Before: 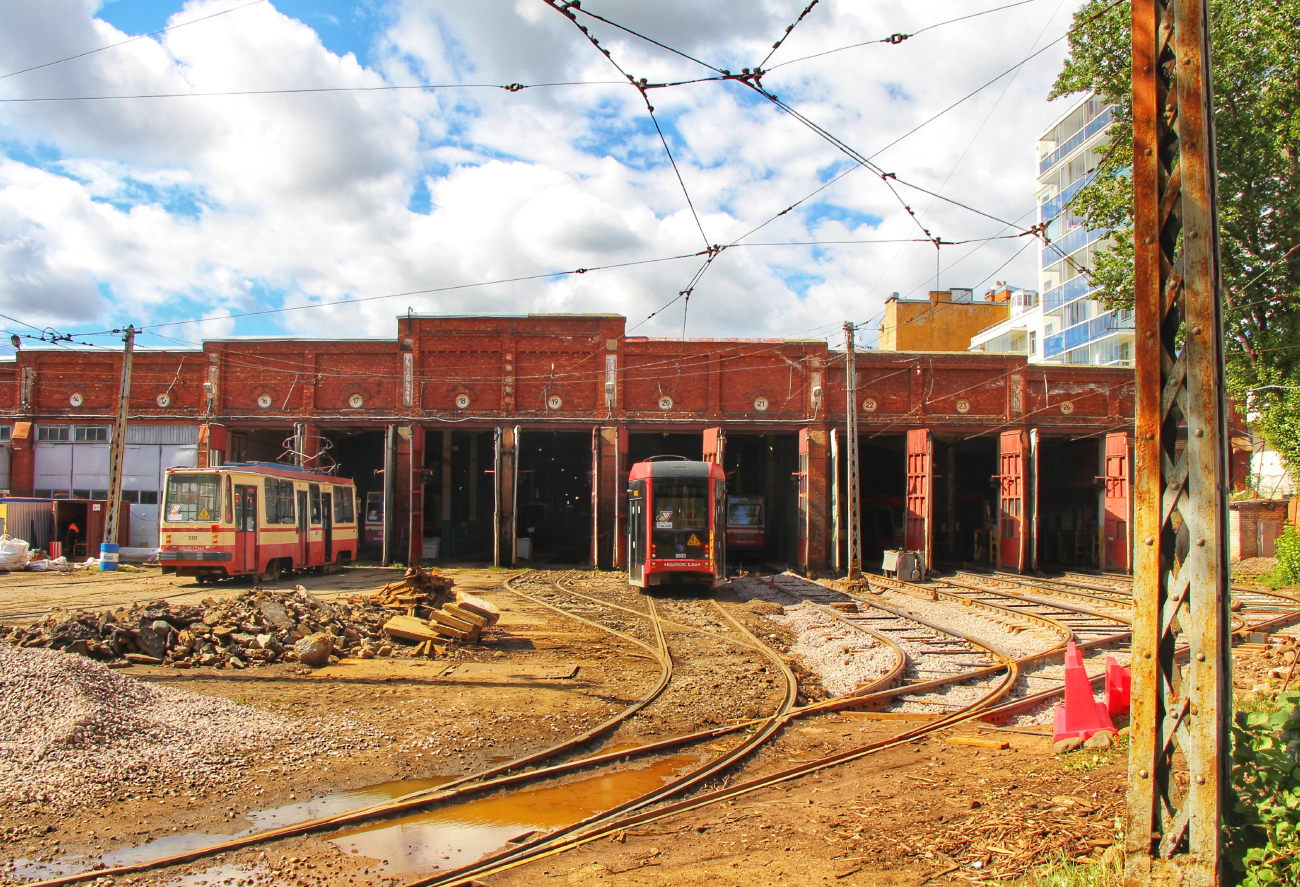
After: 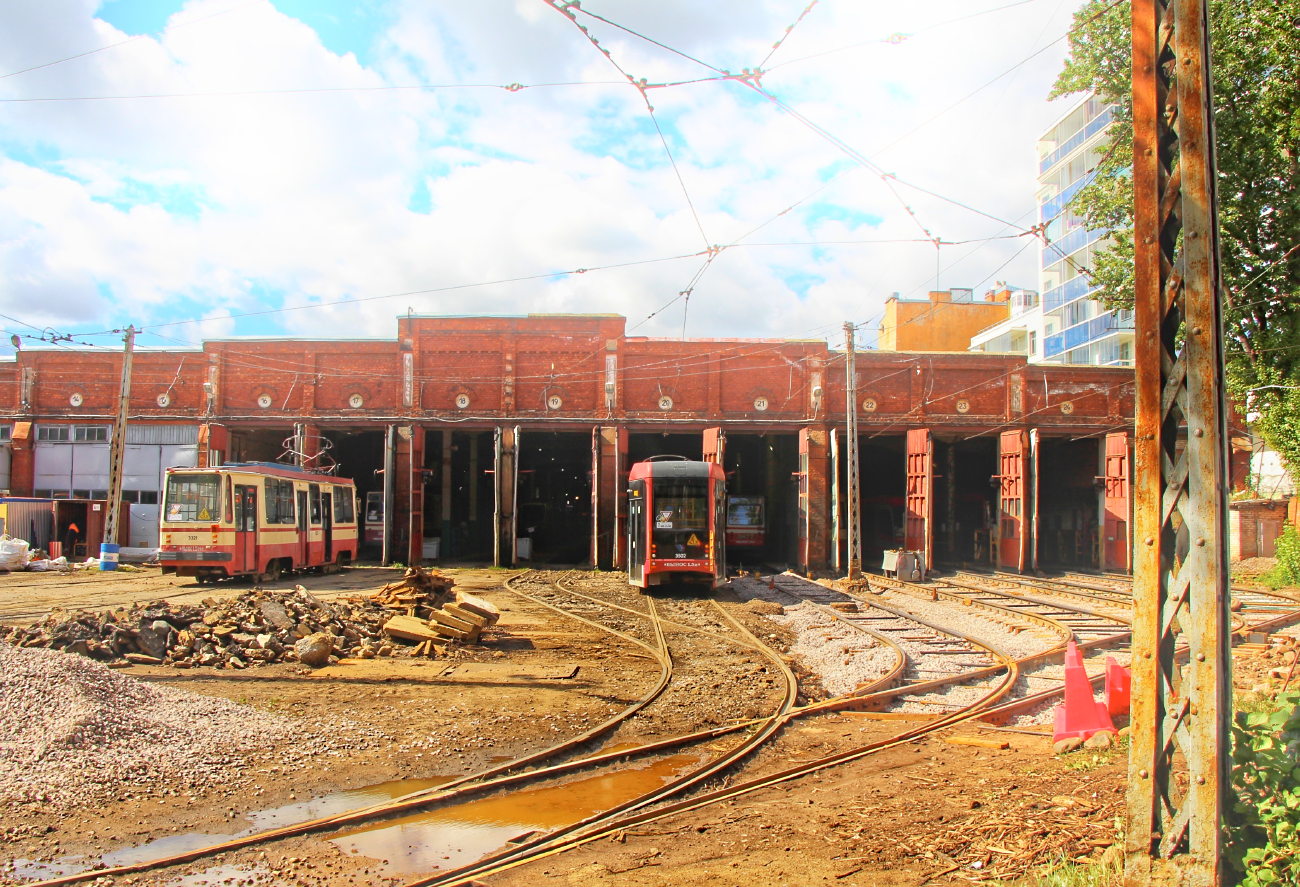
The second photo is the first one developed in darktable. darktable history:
sharpen: amount 0.2
contrast equalizer: y [[0.5, 0.5, 0.544, 0.569, 0.5, 0.5], [0.5 ×6], [0.5 ×6], [0 ×6], [0 ×6]]
bloom: on, module defaults
exposure: black level correction 0.006, exposure -0.226 EV, compensate highlight preservation false
